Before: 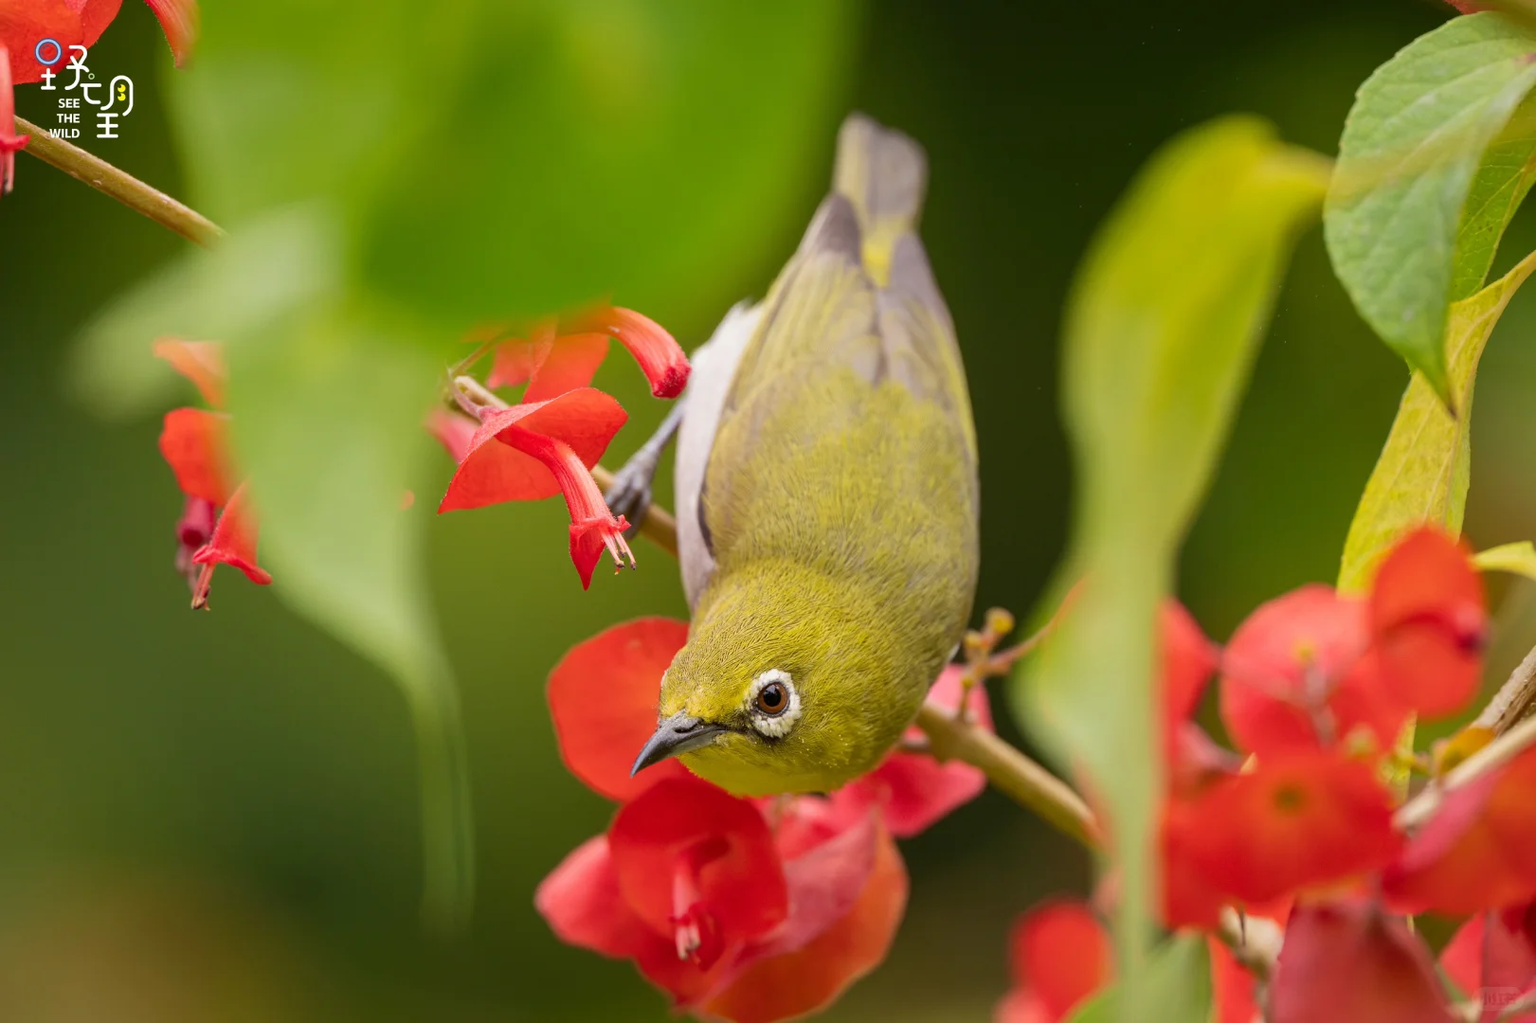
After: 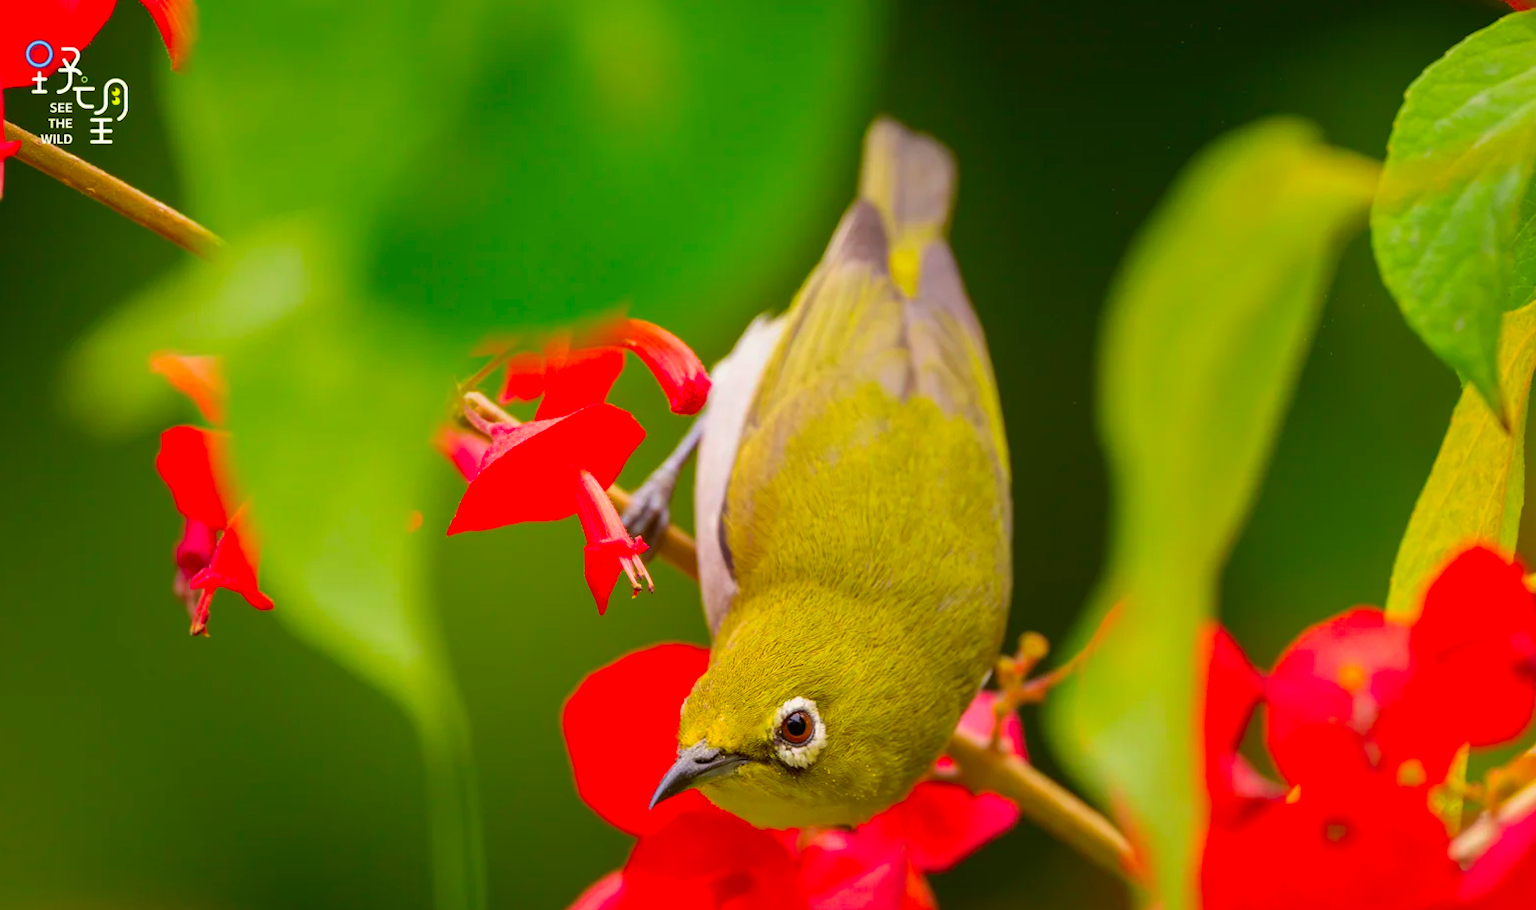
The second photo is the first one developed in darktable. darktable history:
base curve: curves: ch0 [(0, 0) (0.472, 0.455) (1, 1)], preserve colors none
crop and rotate: angle 0.144°, left 0.44%, right 3.342%, bottom 14.328%
color correction: highlights b* -0.032, saturation 1.8
